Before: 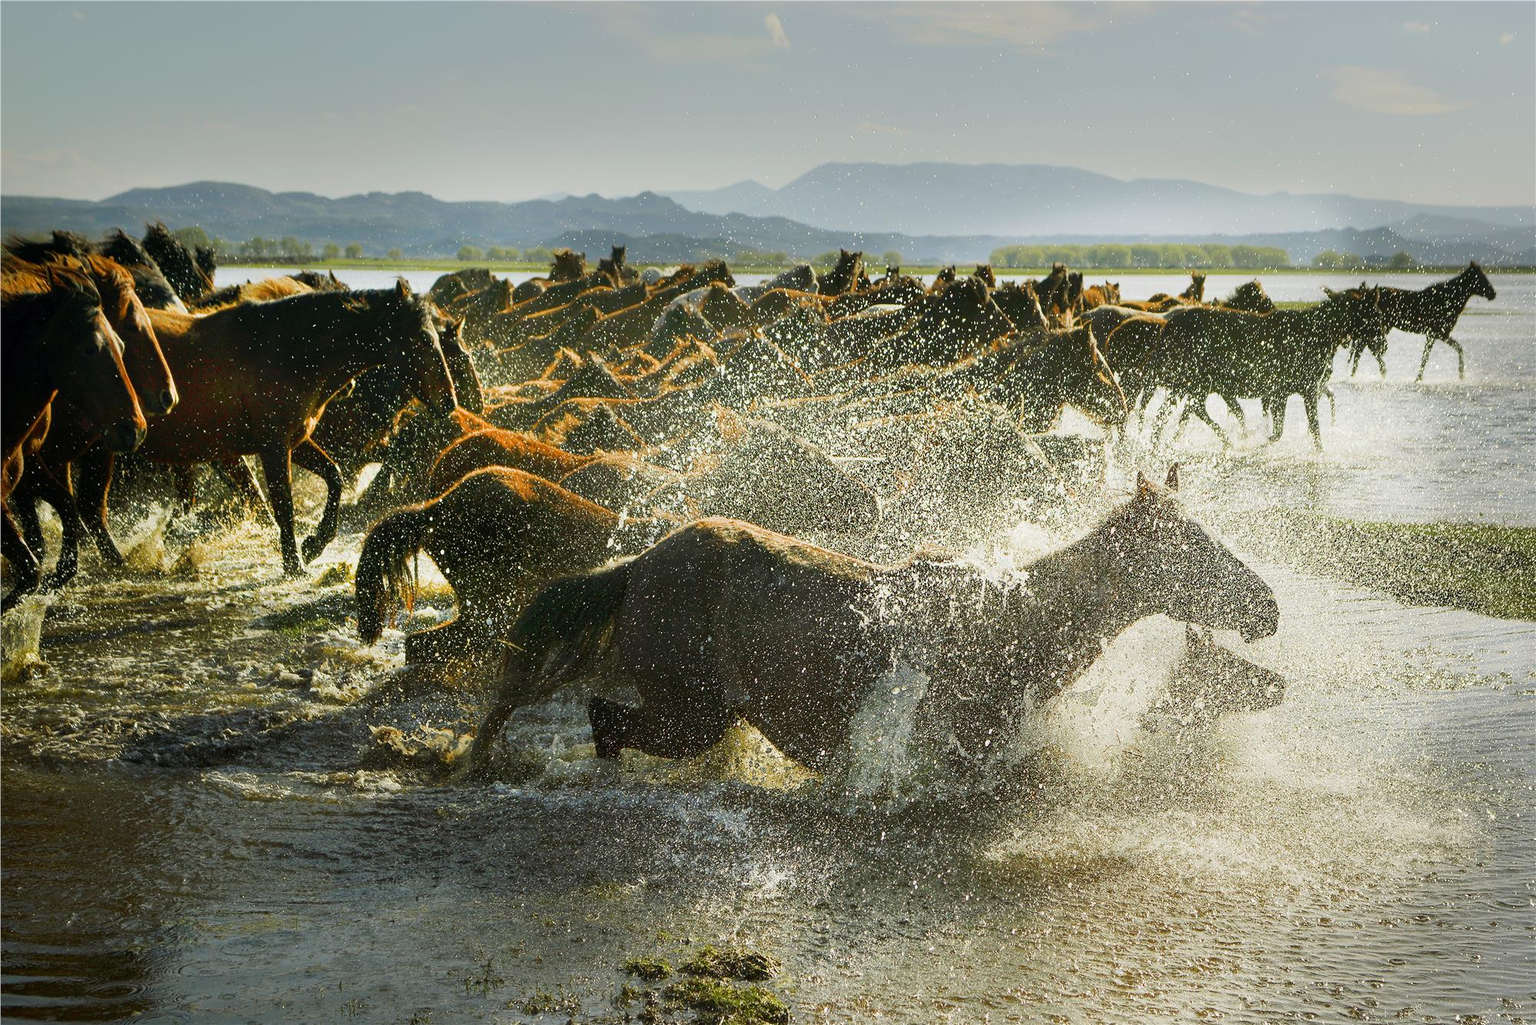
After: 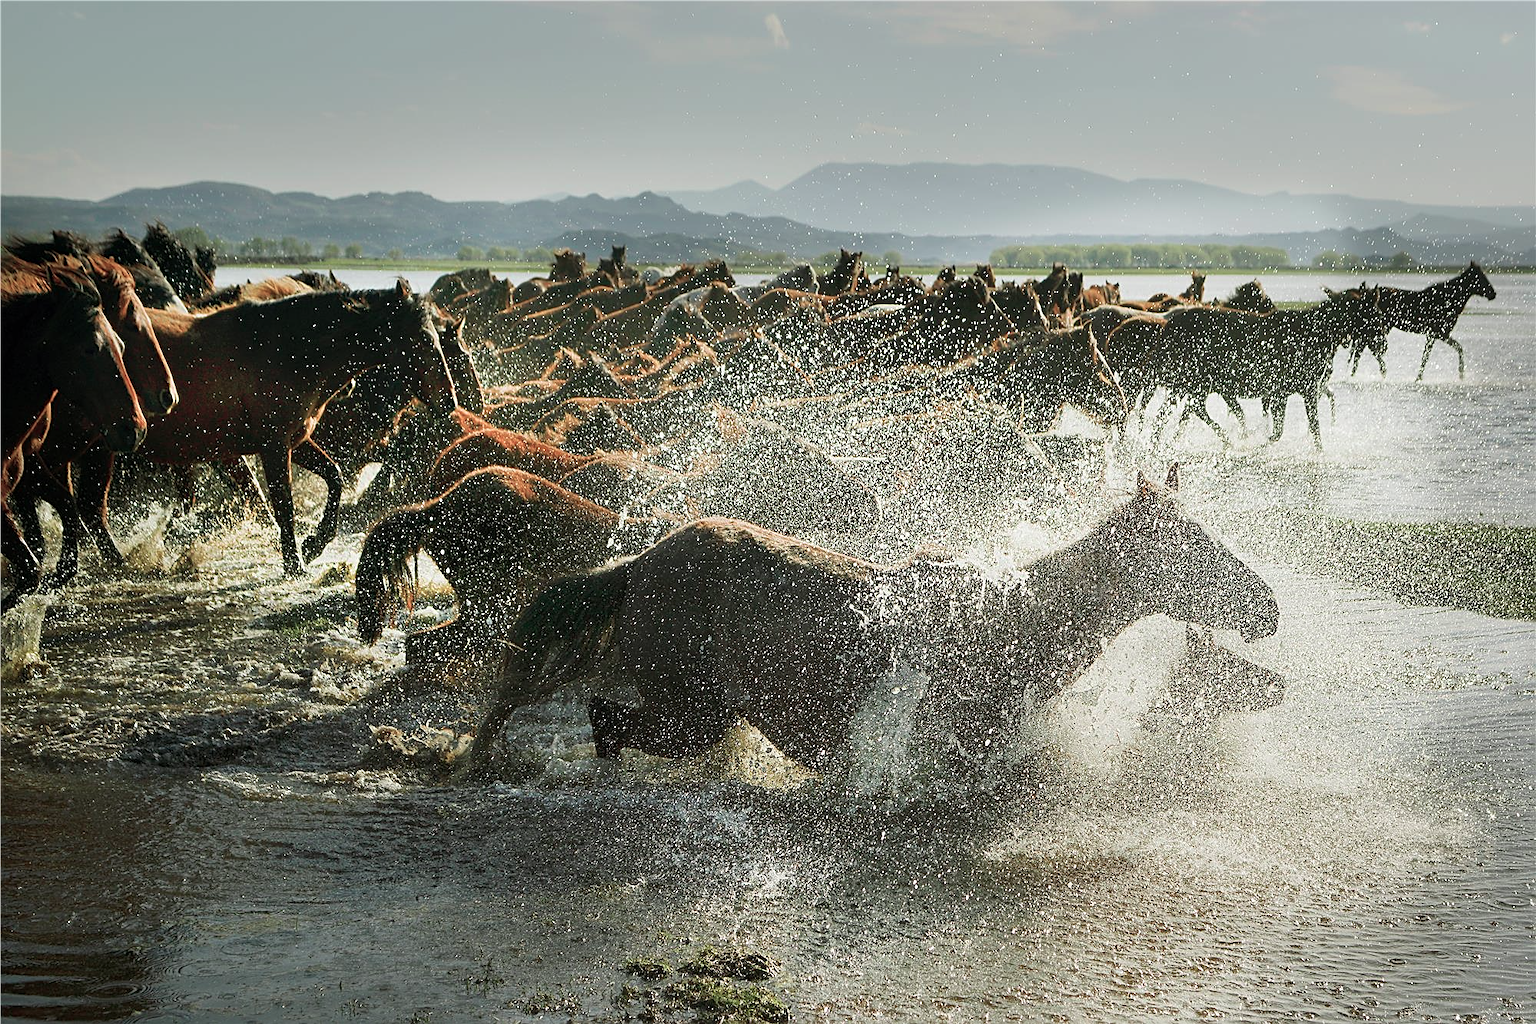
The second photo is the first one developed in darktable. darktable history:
color contrast: blue-yellow contrast 0.62
sharpen: on, module defaults
